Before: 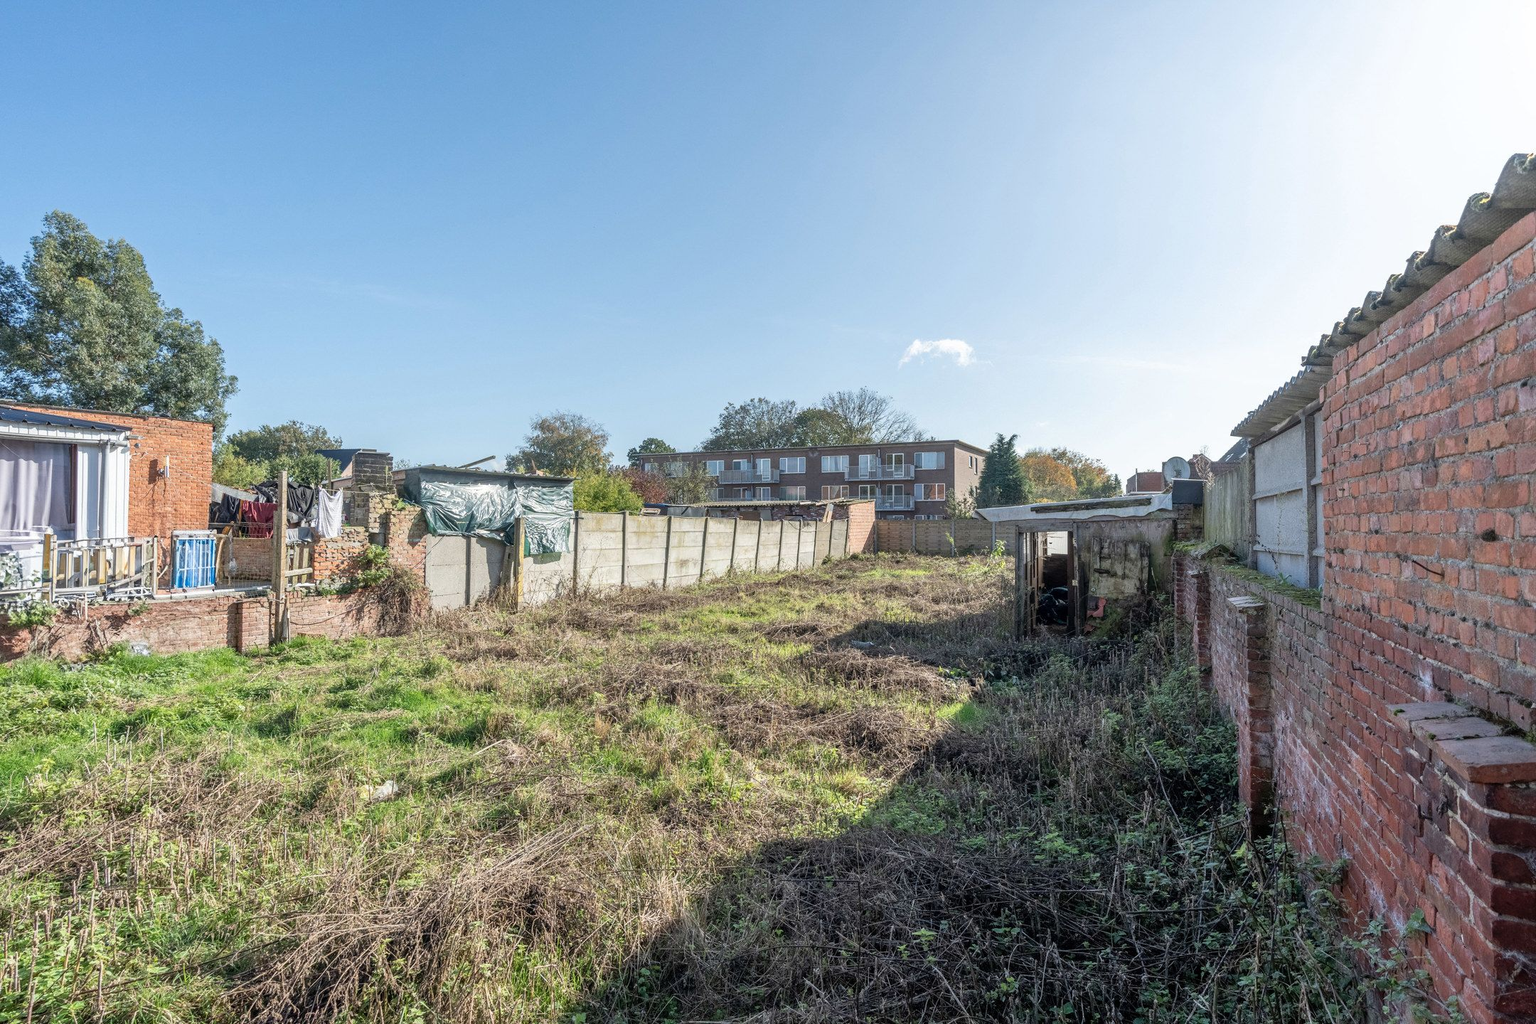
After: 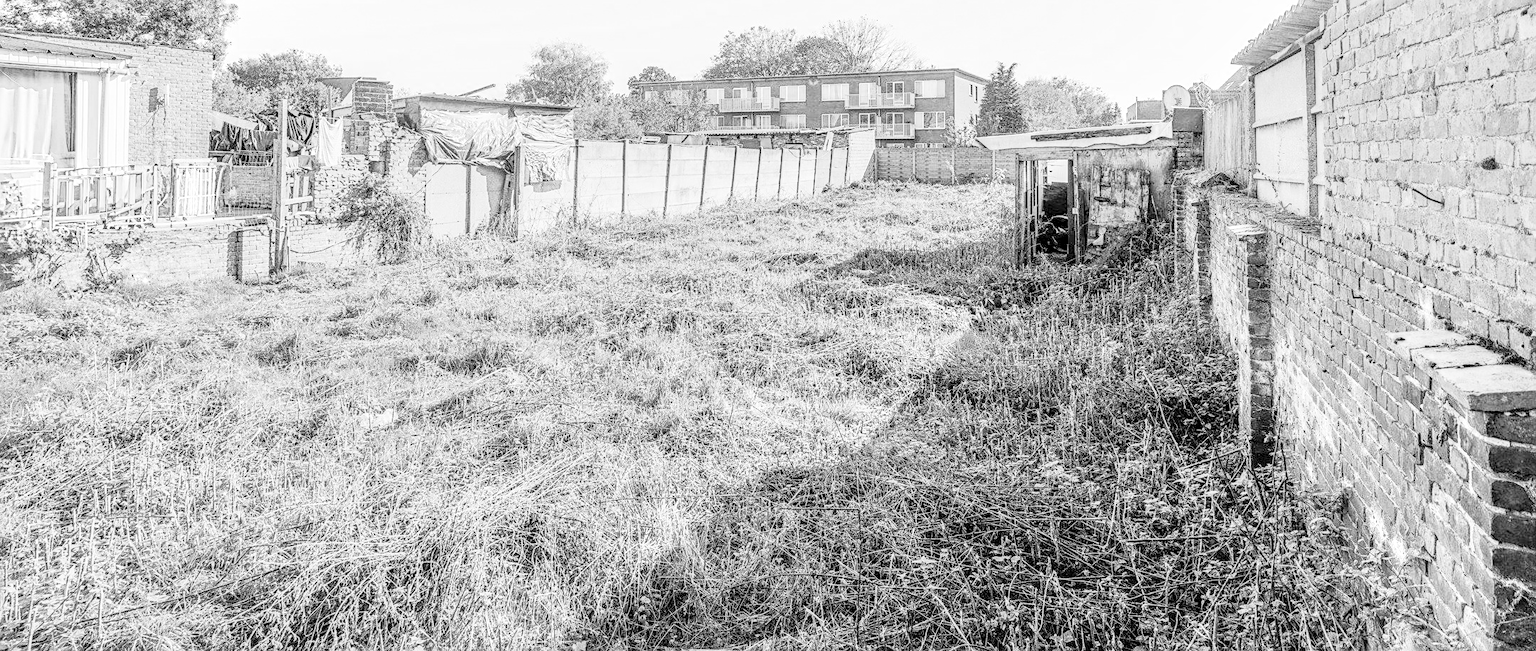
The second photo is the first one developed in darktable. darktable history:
crop and rotate: top 36.372%
sharpen: on, module defaults
local contrast: detail 150%
exposure: black level correction 0, exposure 1.407 EV, compensate highlight preservation false
color zones: curves: ch0 [(0, 0.613) (0.01, 0.613) (0.245, 0.448) (0.498, 0.529) (0.642, 0.665) (0.879, 0.777) (0.99, 0.613)]; ch1 [(0, 0) (0.143, 0) (0.286, 0) (0.429, 0) (0.571, 0) (0.714, 0) (0.857, 0)]
tone curve: curves: ch0 [(0, 0.032) (0.094, 0.08) (0.265, 0.208) (0.41, 0.417) (0.498, 0.496) (0.638, 0.673) (0.819, 0.841) (0.96, 0.899)]; ch1 [(0, 0) (0.161, 0.092) (0.37, 0.302) (0.417, 0.434) (0.495, 0.504) (0.576, 0.589) (0.725, 0.765) (1, 1)]; ch2 [(0, 0) (0.352, 0.403) (0.45, 0.469) (0.521, 0.515) (0.59, 0.579) (1, 1)], preserve colors none
contrast brightness saturation: brightness 0.272
